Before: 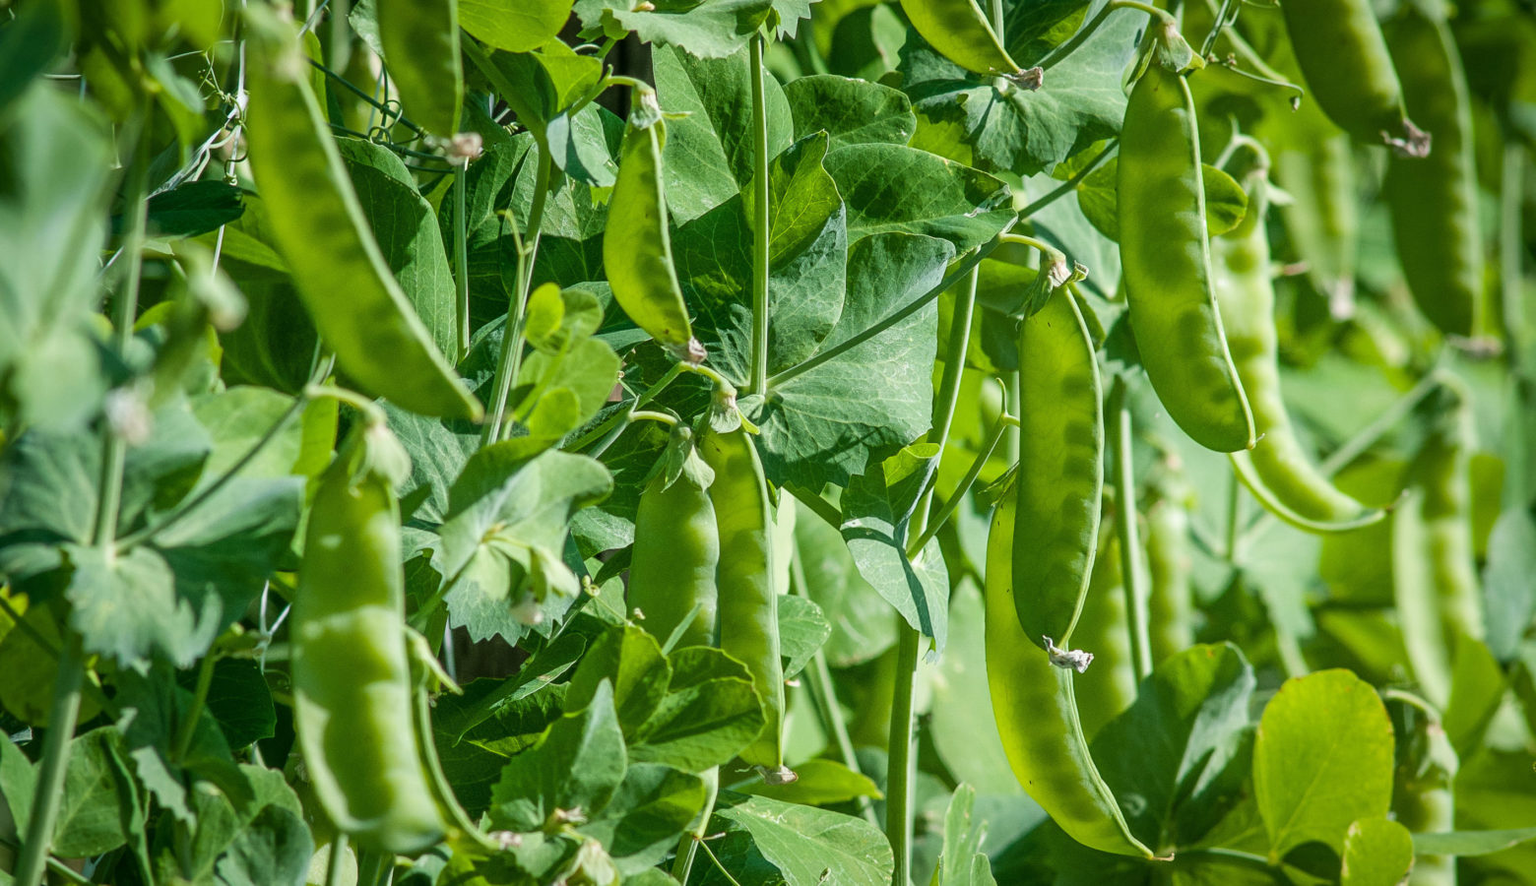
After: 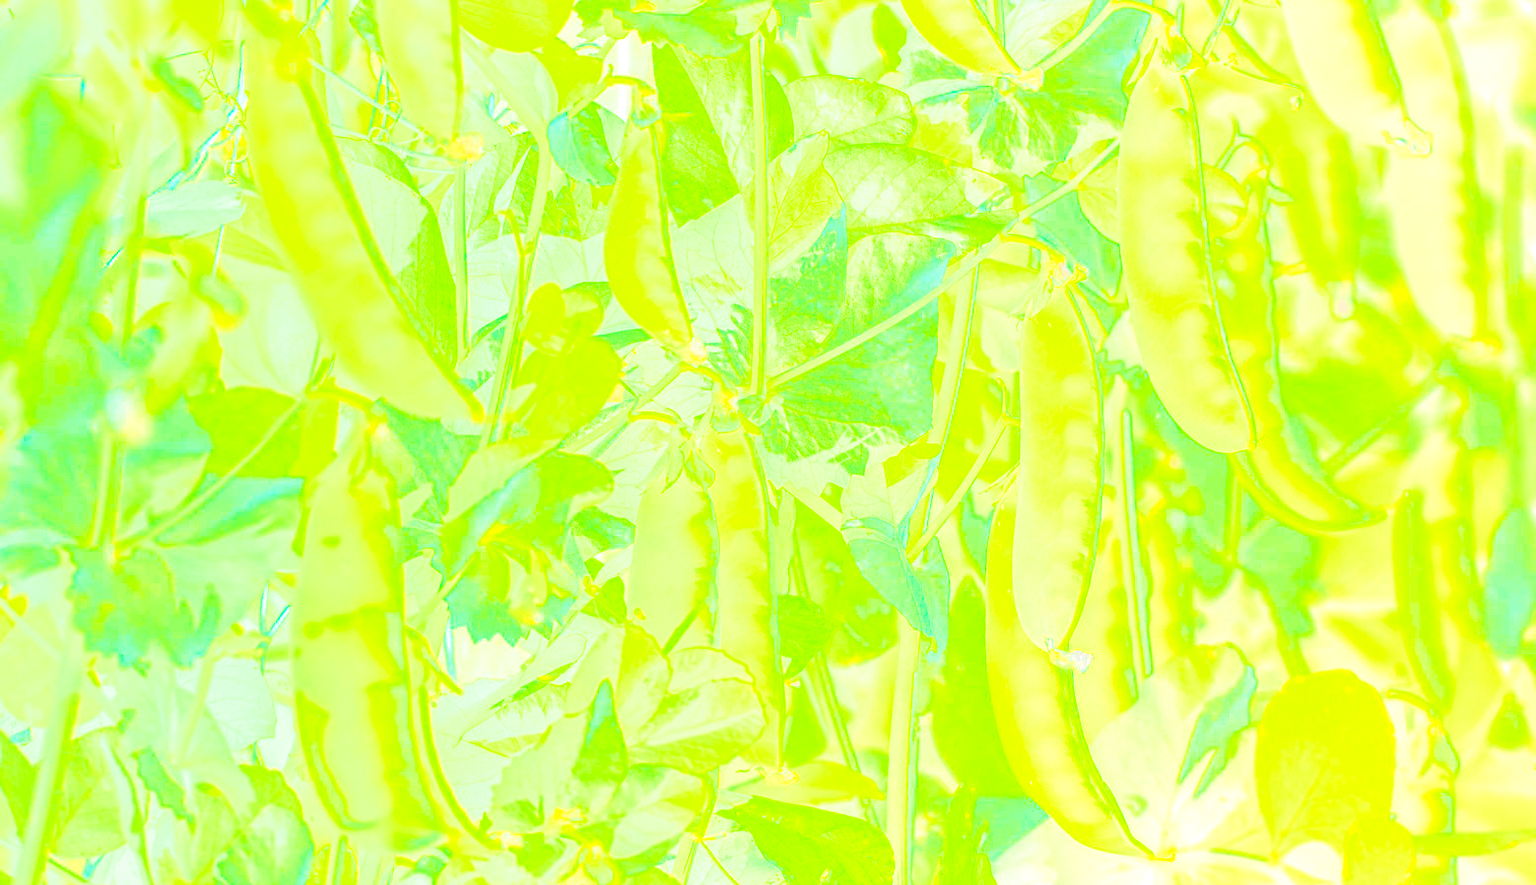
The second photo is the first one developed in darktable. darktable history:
bloom: size 85%, threshold 5%, strength 85%
color balance rgb: linear chroma grading › global chroma 20%, perceptual saturation grading › global saturation 65%, perceptual saturation grading › highlights 50%, perceptual saturation grading › shadows 30%, perceptual brilliance grading › global brilliance 12%, perceptual brilliance grading › highlights 15%, global vibrance 20%
local contrast: detail 130%
